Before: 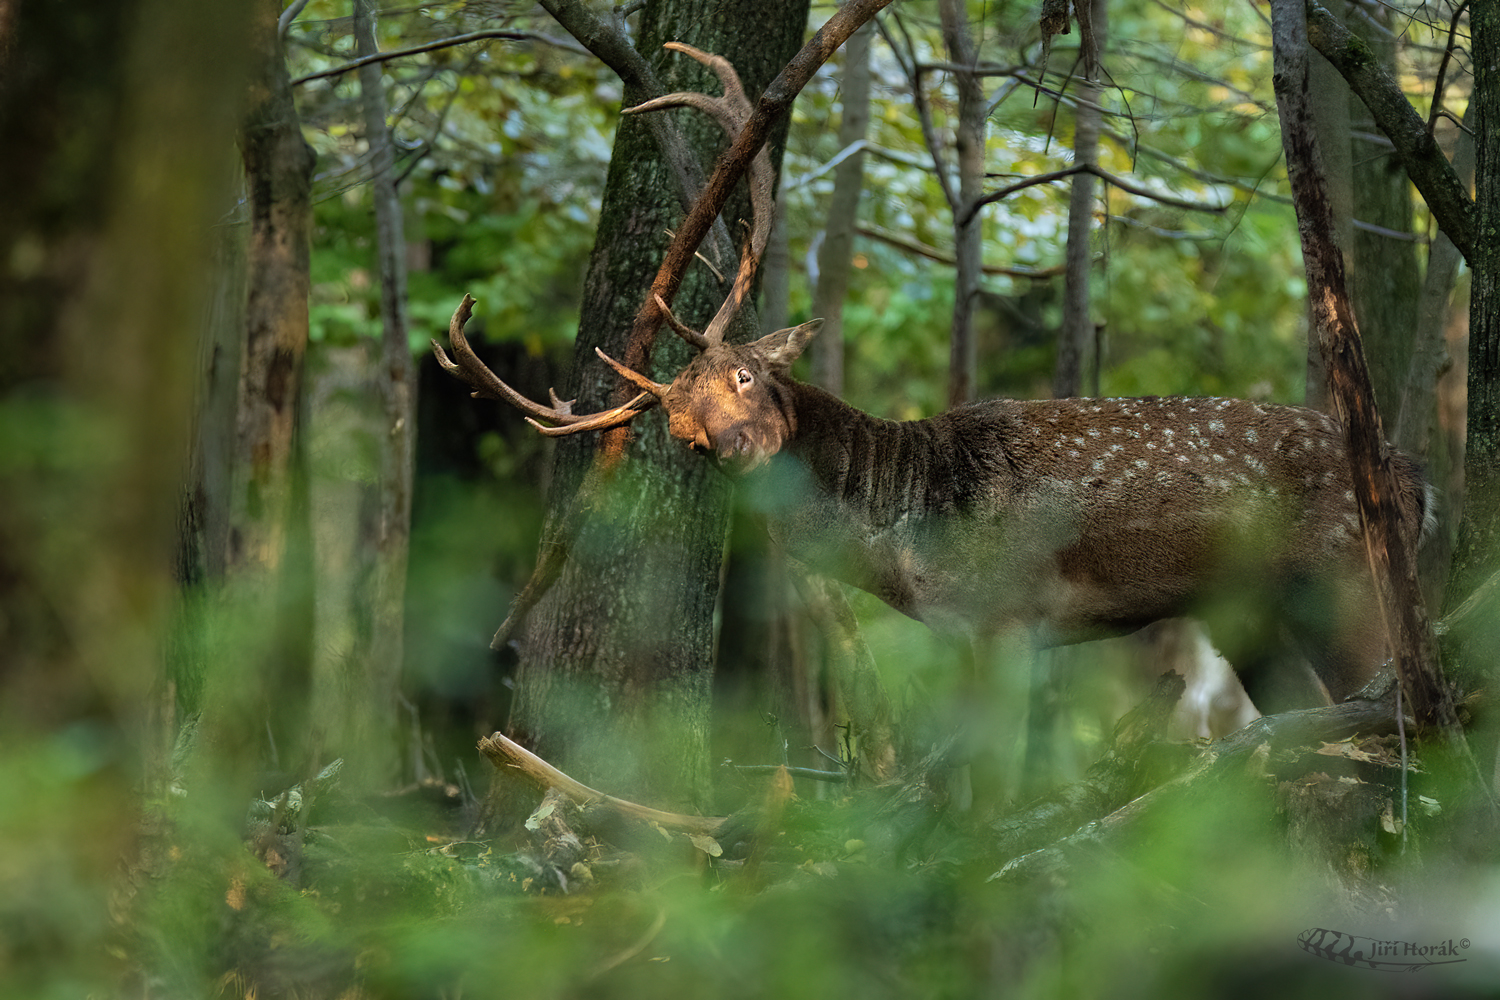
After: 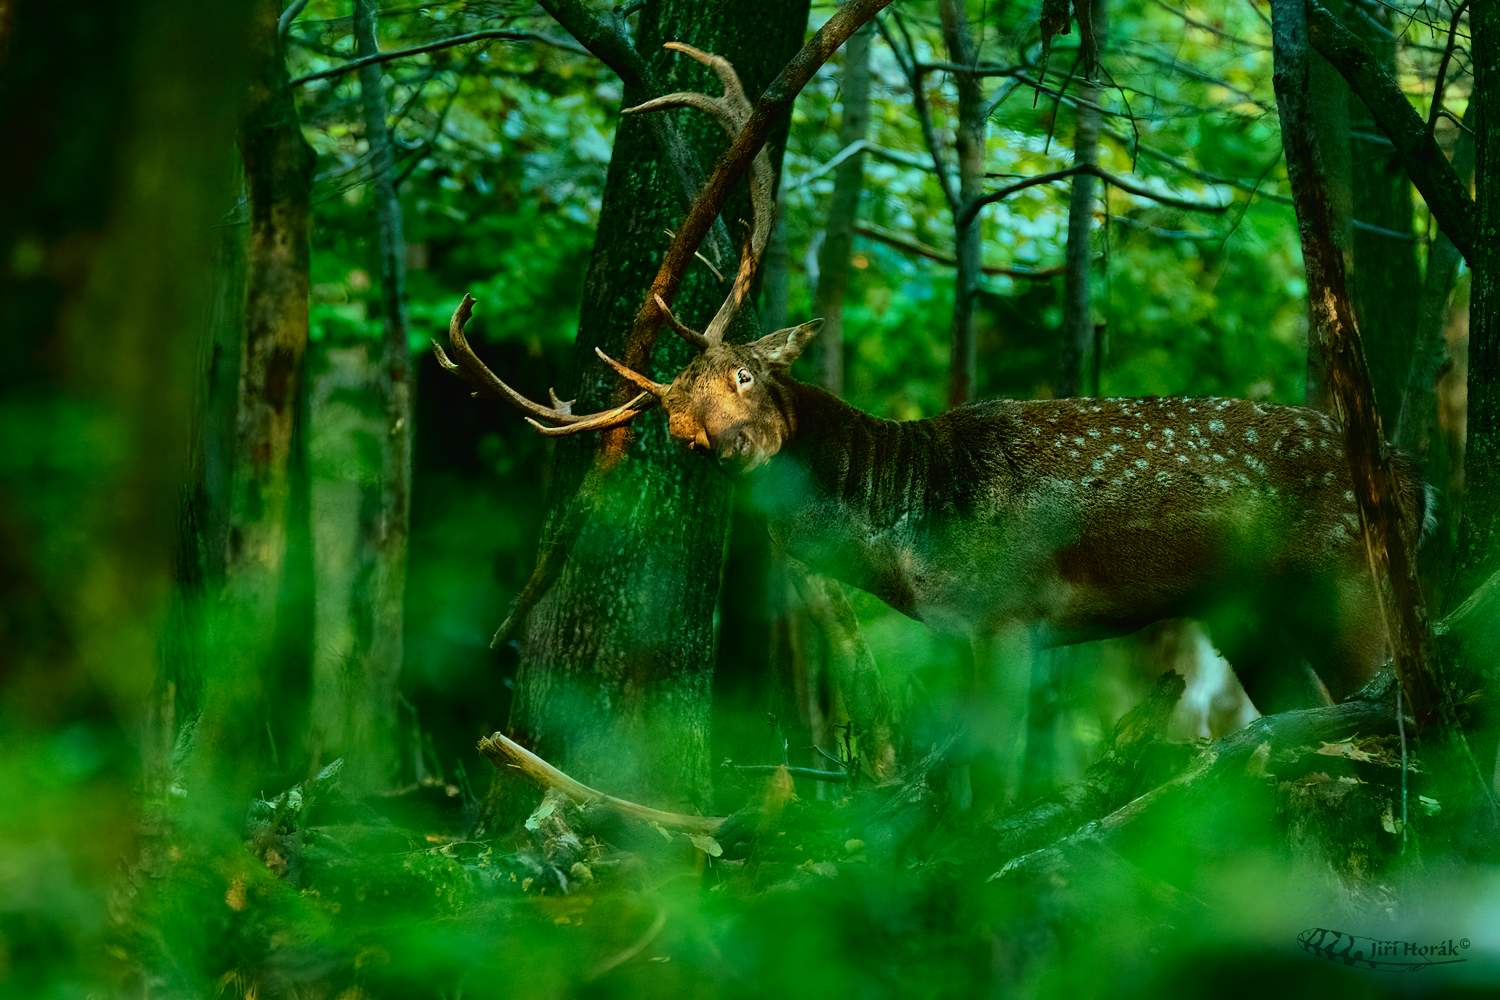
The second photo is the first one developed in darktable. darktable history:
exposure: exposure -0.492 EV, compensate highlight preservation false
tone curve: curves: ch0 [(0, 0.014) (0.17, 0.099) (0.398, 0.423) (0.725, 0.828) (0.872, 0.918) (1, 0.981)]; ch1 [(0, 0) (0.402, 0.36) (0.489, 0.491) (0.5, 0.503) (0.515, 0.52) (0.545, 0.572) (0.615, 0.662) (0.701, 0.725) (1, 1)]; ch2 [(0, 0) (0.42, 0.458) (0.485, 0.499) (0.503, 0.503) (0.531, 0.542) (0.561, 0.594) (0.644, 0.694) (0.717, 0.753) (1, 0.991)], color space Lab, independent channels
color balance rgb: shadows lift › chroma 11.71%, shadows lift › hue 133.46°, highlights gain › chroma 4%, highlights gain › hue 200.2°, perceptual saturation grading › global saturation 18.05%
